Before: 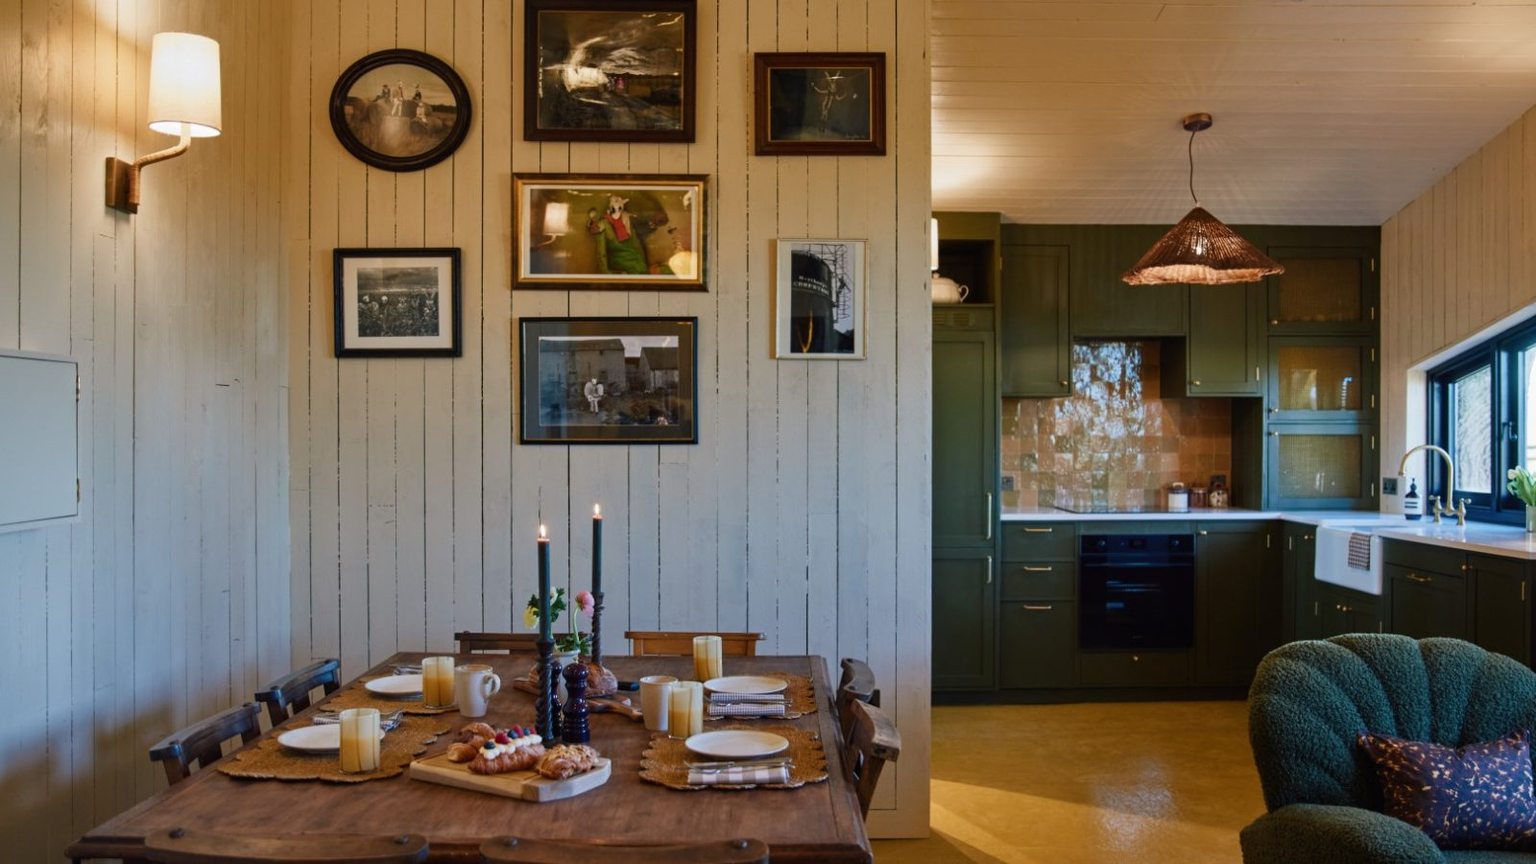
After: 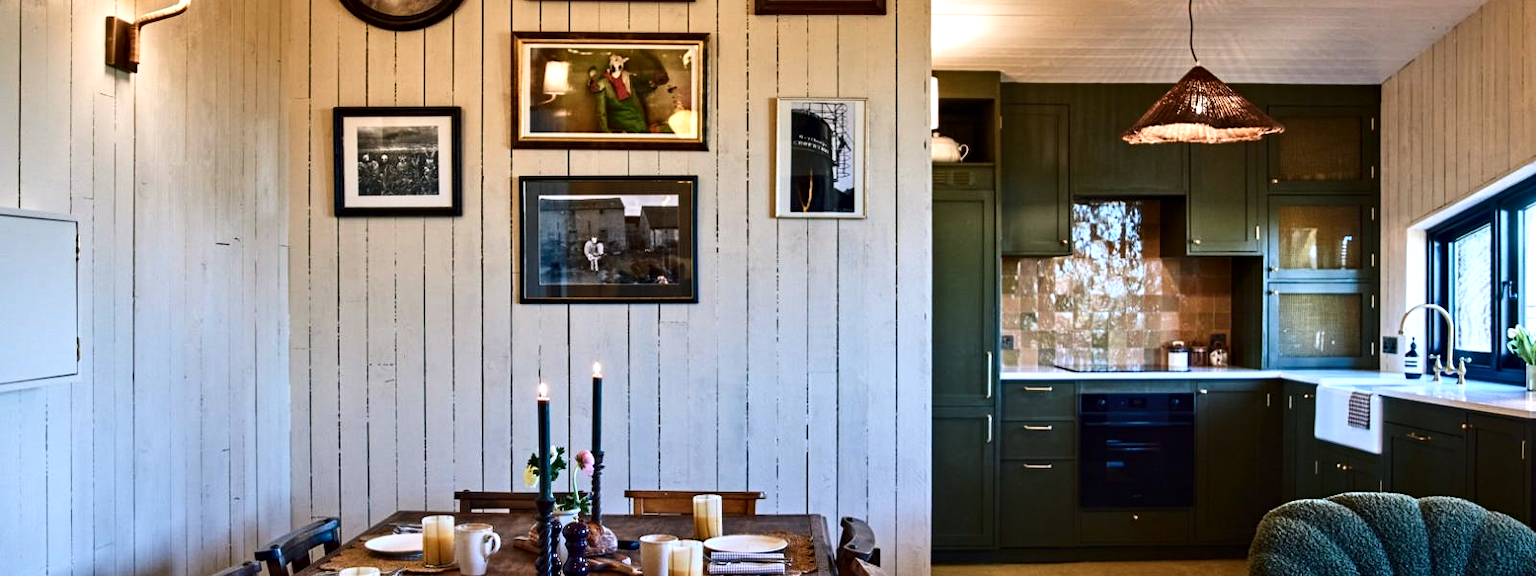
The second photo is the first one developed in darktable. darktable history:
contrast brightness saturation: contrast 0.215
color calibration: illuminant as shot in camera, x 0.358, y 0.373, temperature 4628.91 K
exposure: black level correction -0.001, exposure 0.542 EV, compensate exposure bias true, compensate highlight preservation false
crop: top 16.443%, bottom 16.741%
contrast equalizer: octaves 7, y [[0.51, 0.537, 0.559, 0.574, 0.599, 0.618], [0.5 ×6], [0.5 ×6], [0 ×6], [0 ×6]]
